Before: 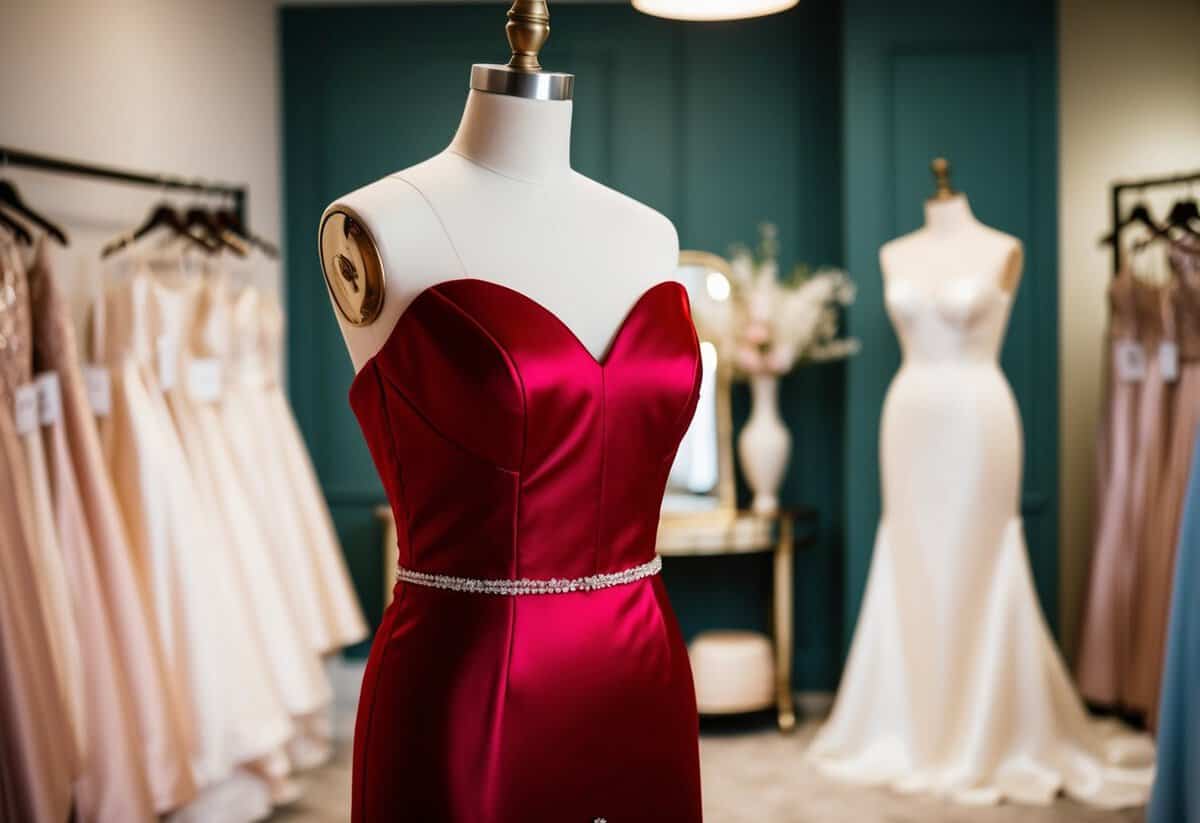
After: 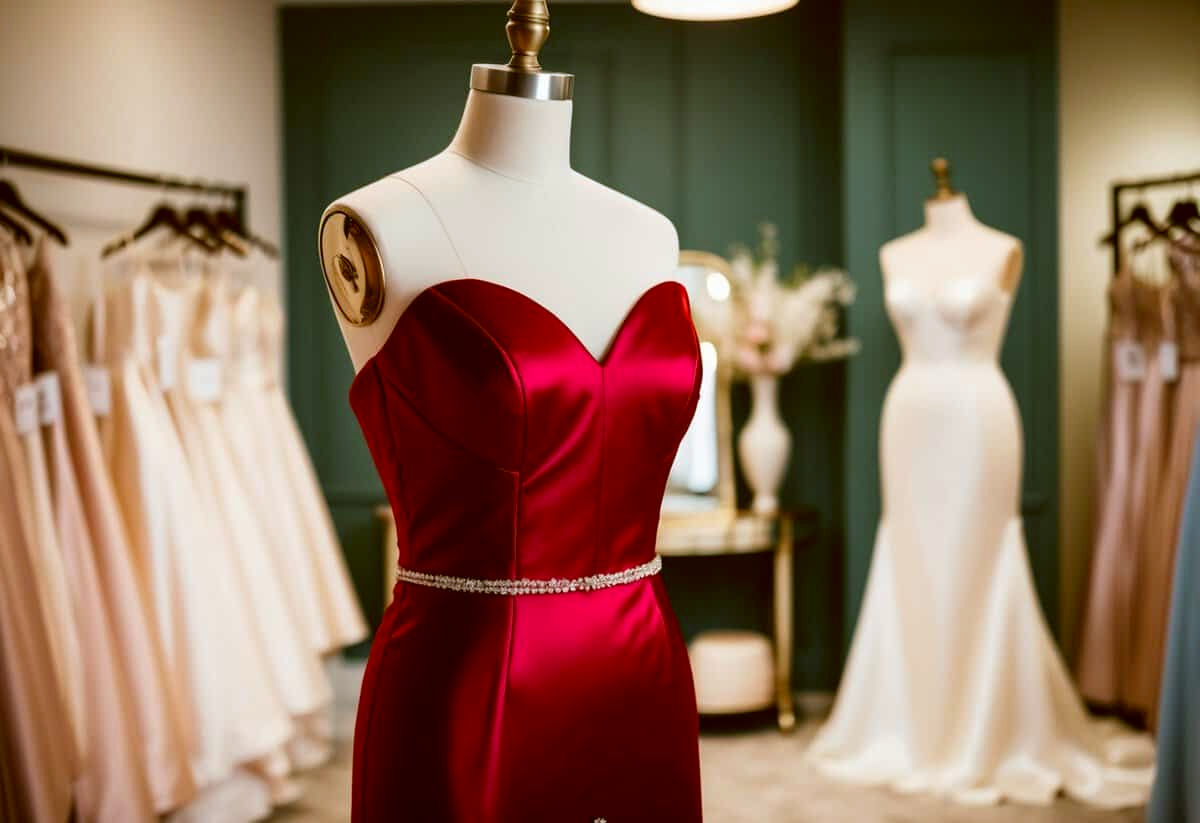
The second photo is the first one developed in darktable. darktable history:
color correction: highlights a* -0.586, highlights b* 0.156, shadows a* 4.99, shadows b* 20.17
